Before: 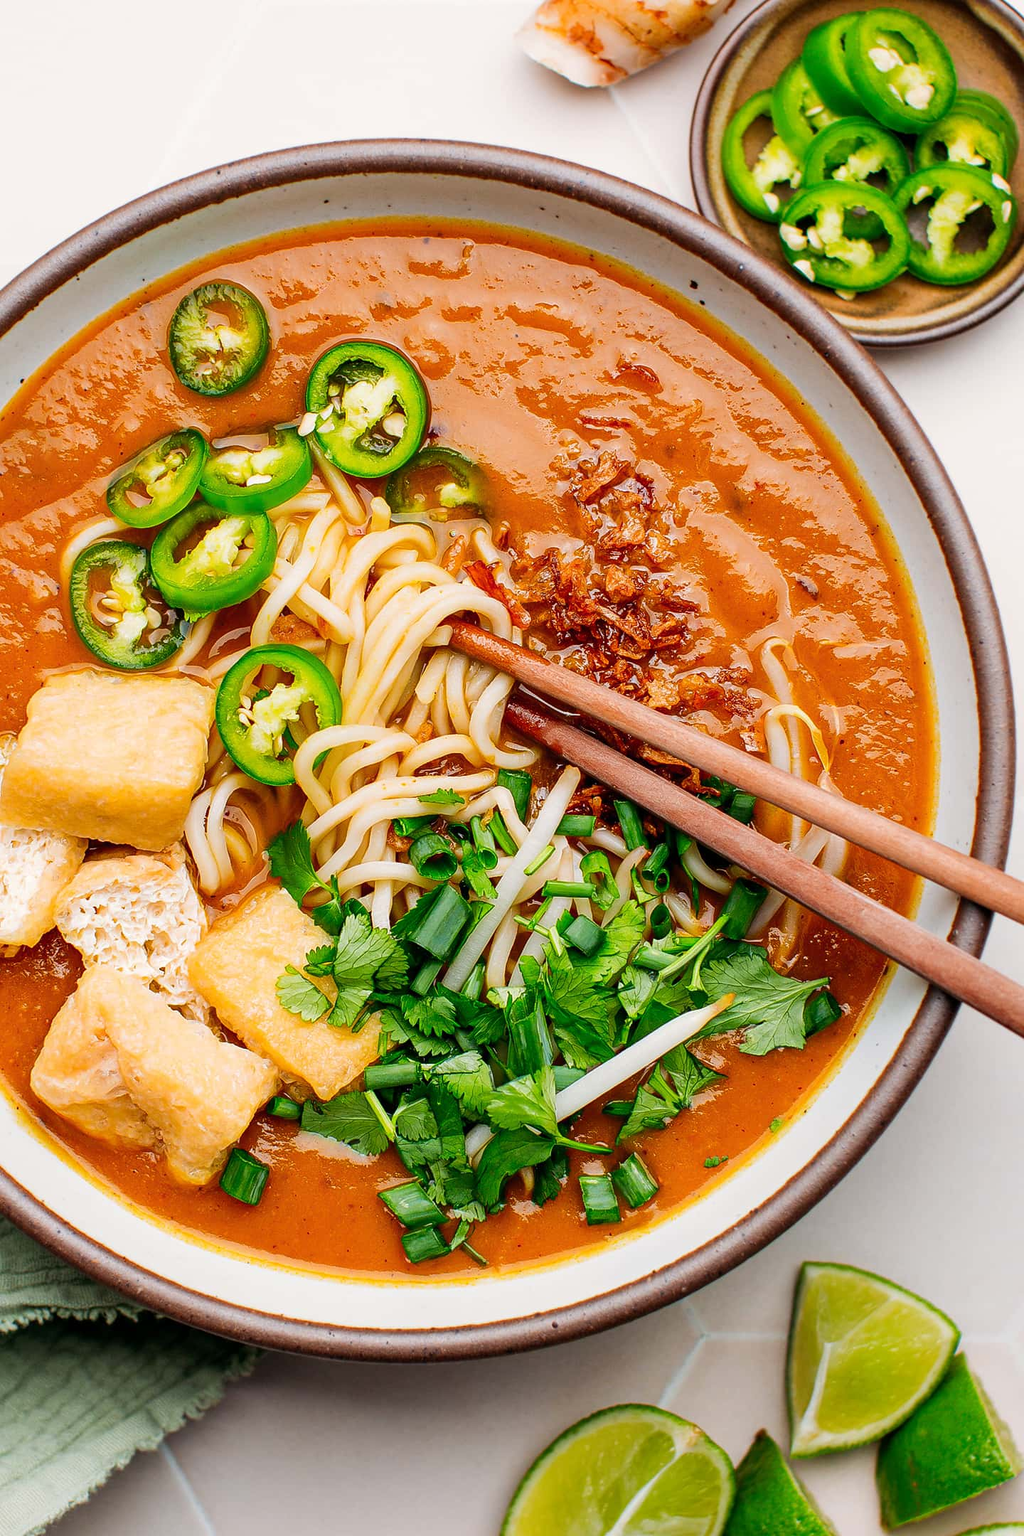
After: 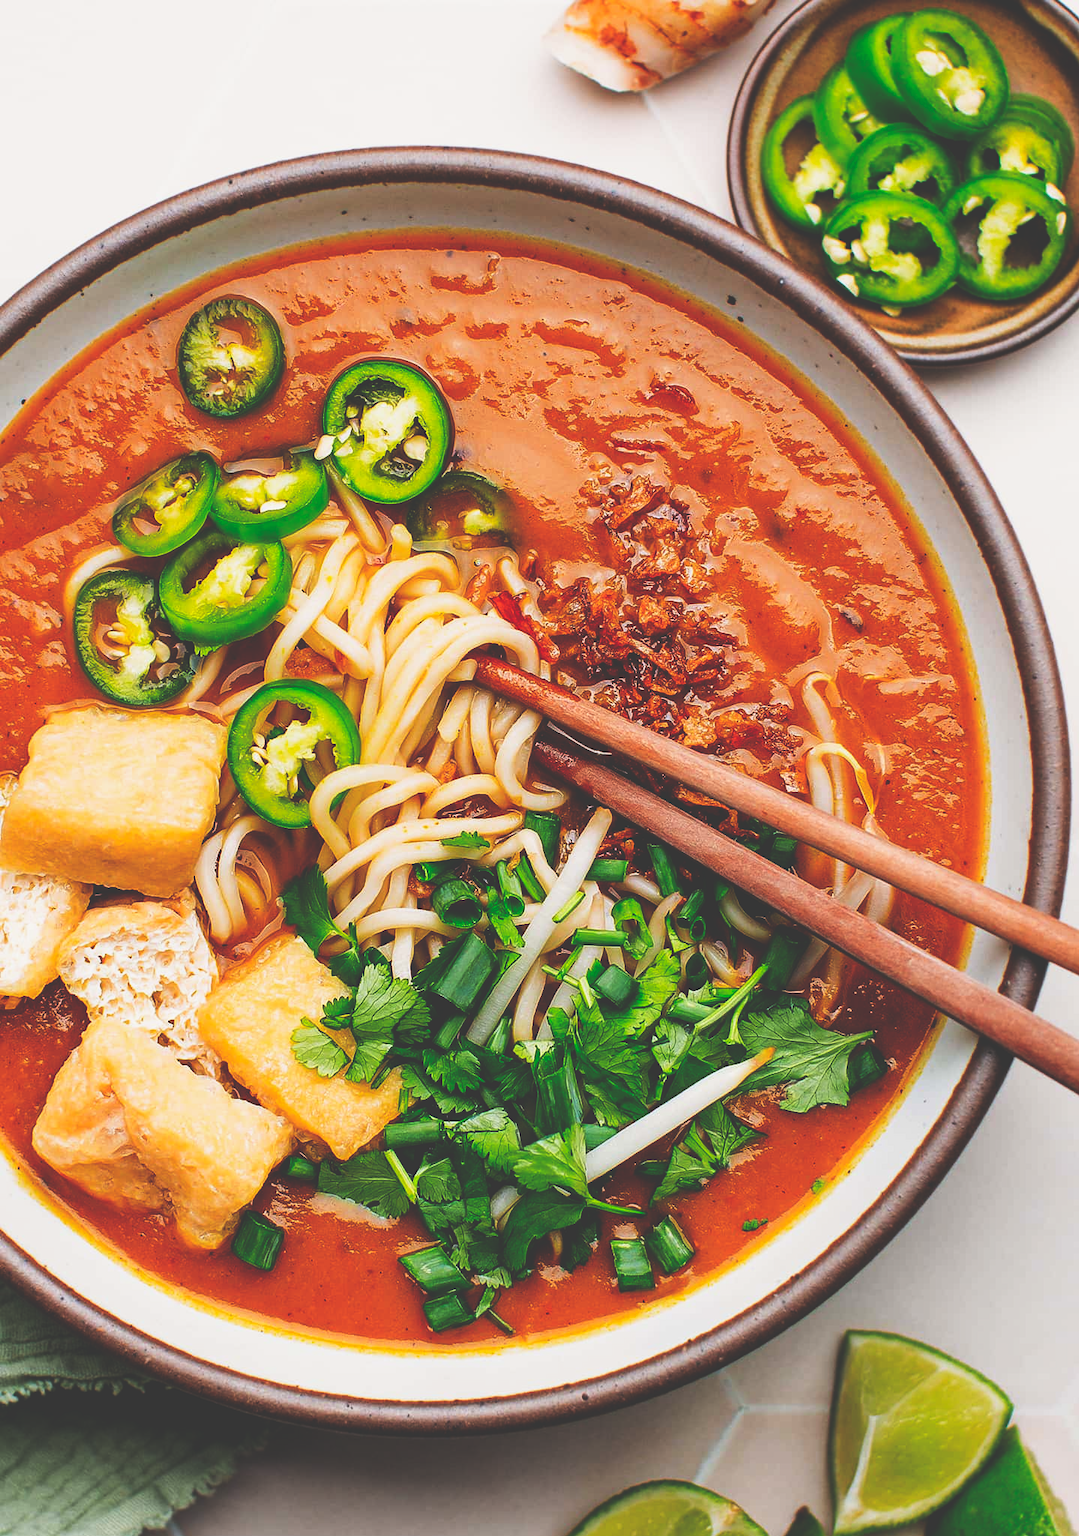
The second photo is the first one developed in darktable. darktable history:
exposure: exposure -0.582 EV, compensate highlight preservation false
base curve: curves: ch0 [(0, 0.036) (0.007, 0.037) (0.604, 0.887) (1, 1)], preserve colors none
crop and rotate: top 0%, bottom 5.097%
